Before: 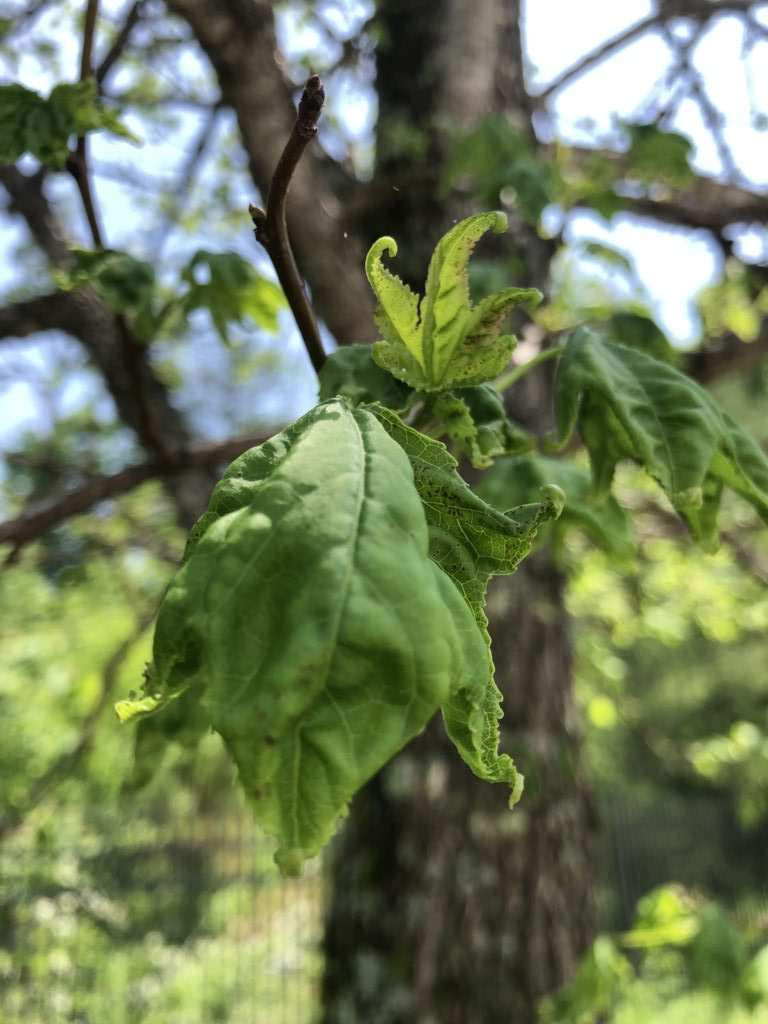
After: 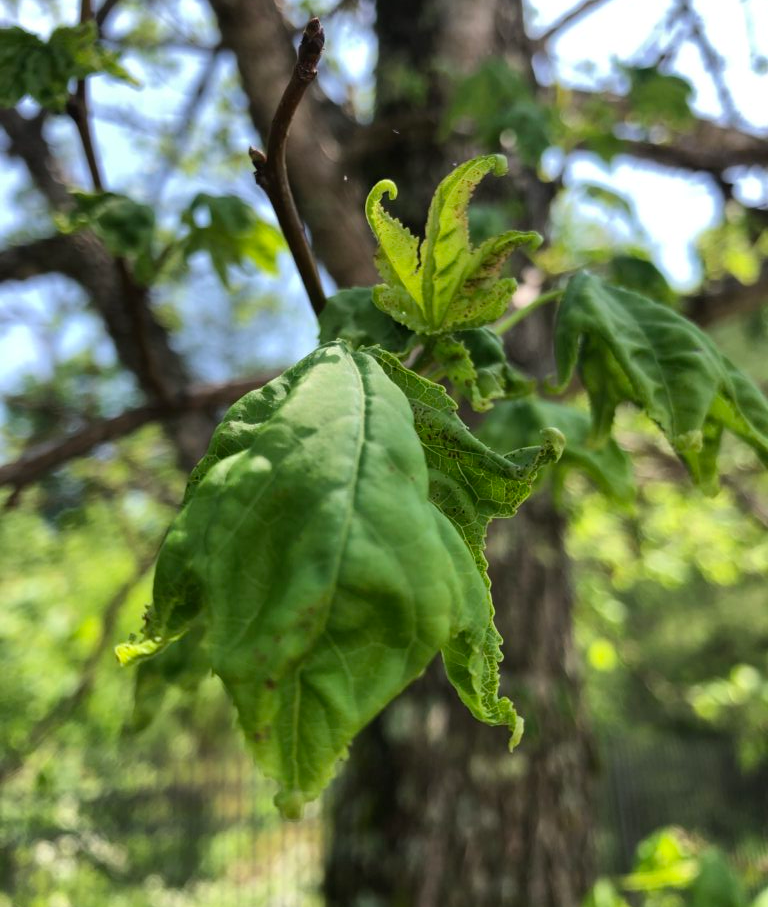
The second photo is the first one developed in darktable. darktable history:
crop and rotate: top 5.576%, bottom 5.774%
